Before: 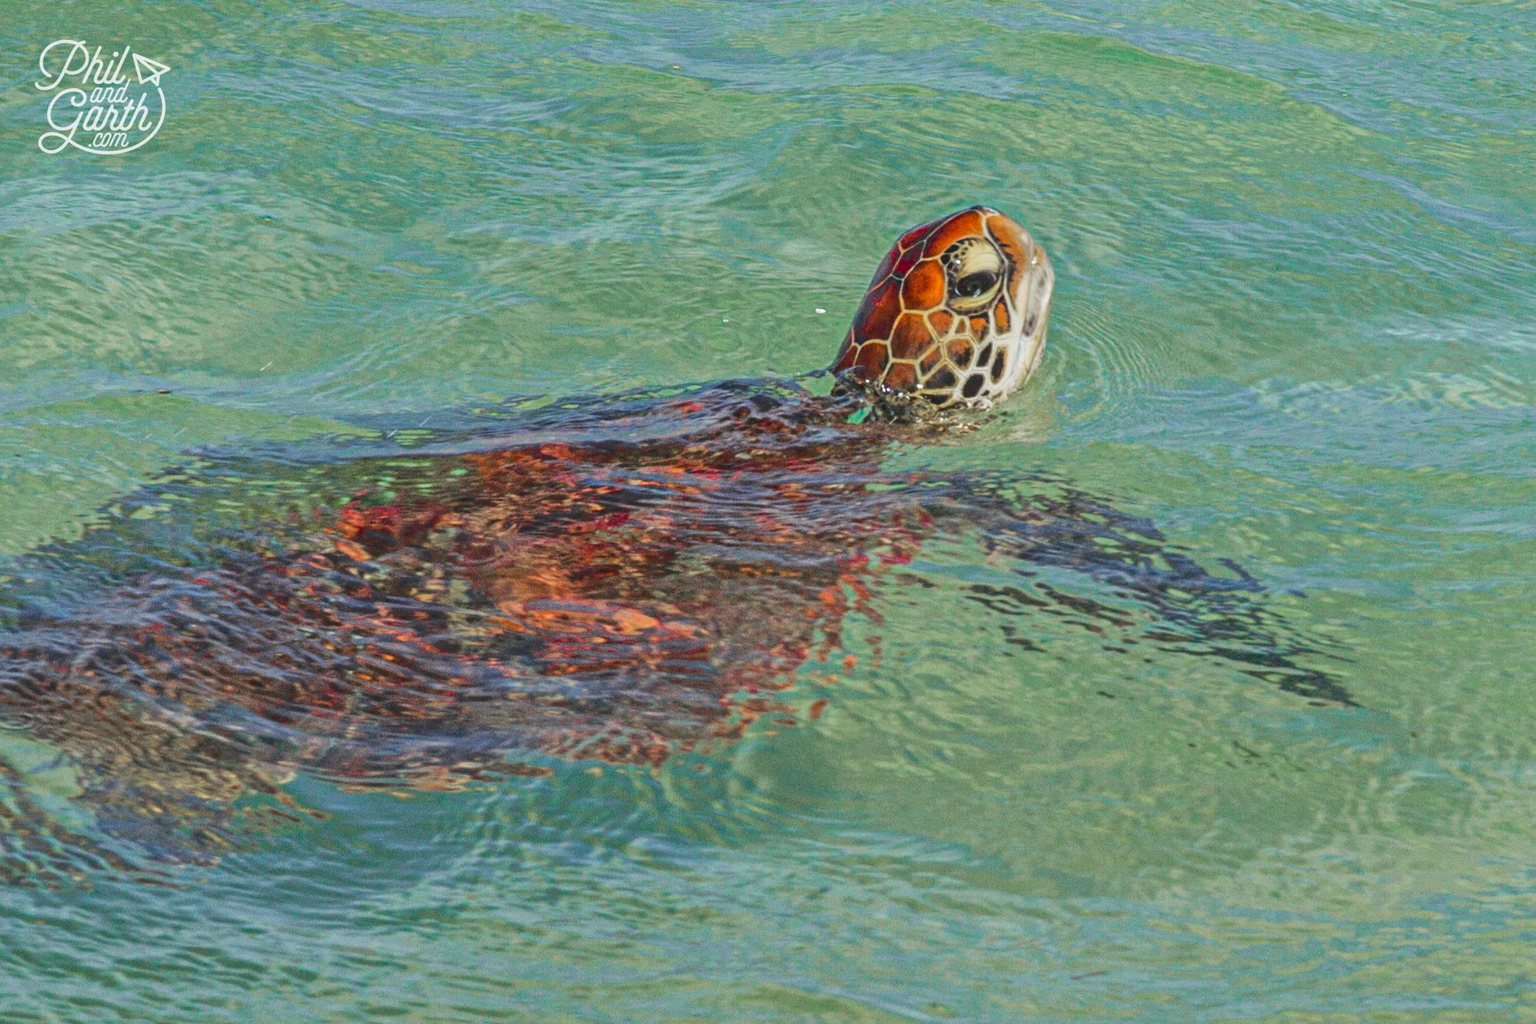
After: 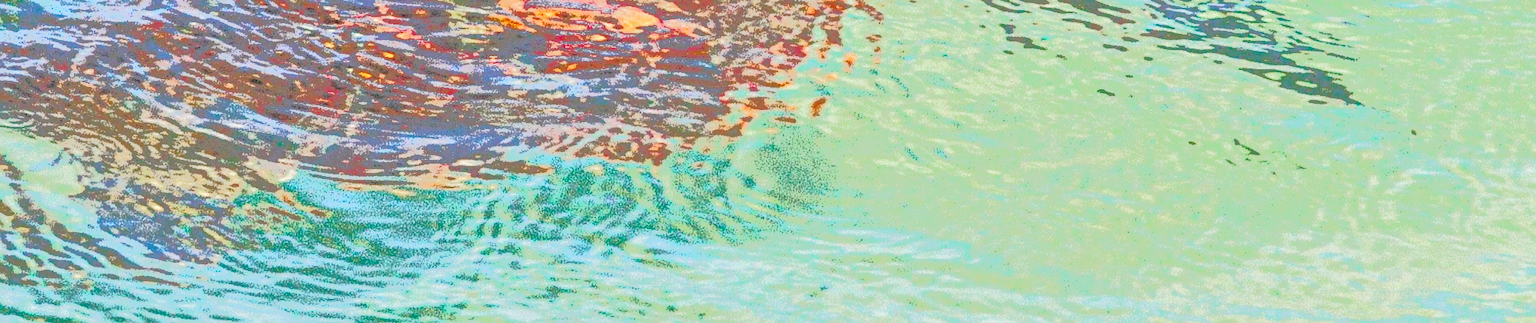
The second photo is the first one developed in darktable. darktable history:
crop and rotate: top 58.817%, bottom 9.595%
contrast brightness saturation: contrast 0.068, brightness -0.139, saturation 0.108
exposure: compensate highlight preservation false
color zones: curves: ch0 [(0.068, 0.464) (0.25, 0.5) (0.48, 0.508) (0.75, 0.536) (0.886, 0.476) (0.967, 0.456)]; ch1 [(0.066, 0.456) (0.25, 0.5) (0.616, 0.508) (0.746, 0.56) (0.934, 0.444)]
sharpen: on, module defaults
base curve: curves: ch0 [(0, 0.003) (0.001, 0.002) (0.006, 0.004) (0.02, 0.022) (0.048, 0.086) (0.094, 0.234) (0.162, 0.431) (0.258, 0.629) (0.385, 0.8) (0.548, 0.918) (0.751, 0.988) (1, 1)], preserve colors none
tone curve: curves: ch0 [(0, 0) (0.003, 0.011) (0.011, 0.043) (0.025, 0.133) (0.044, 0.226) (0.069, 0.303) (0.1, 0.371) (0.136, 0.429) (0.177, 0.482) (0.224, 0.516) (0.277, 0.539) (0.335, 0.535) (0.399, 0.517) (0.468, 0.498) (0.543, 0.523) (0.623, 0.655) (0.709, 0.83) (0.801, 0.827) (0.898, 0.89) (1, 1)], color space Lab, independent channels, preserve colors none
